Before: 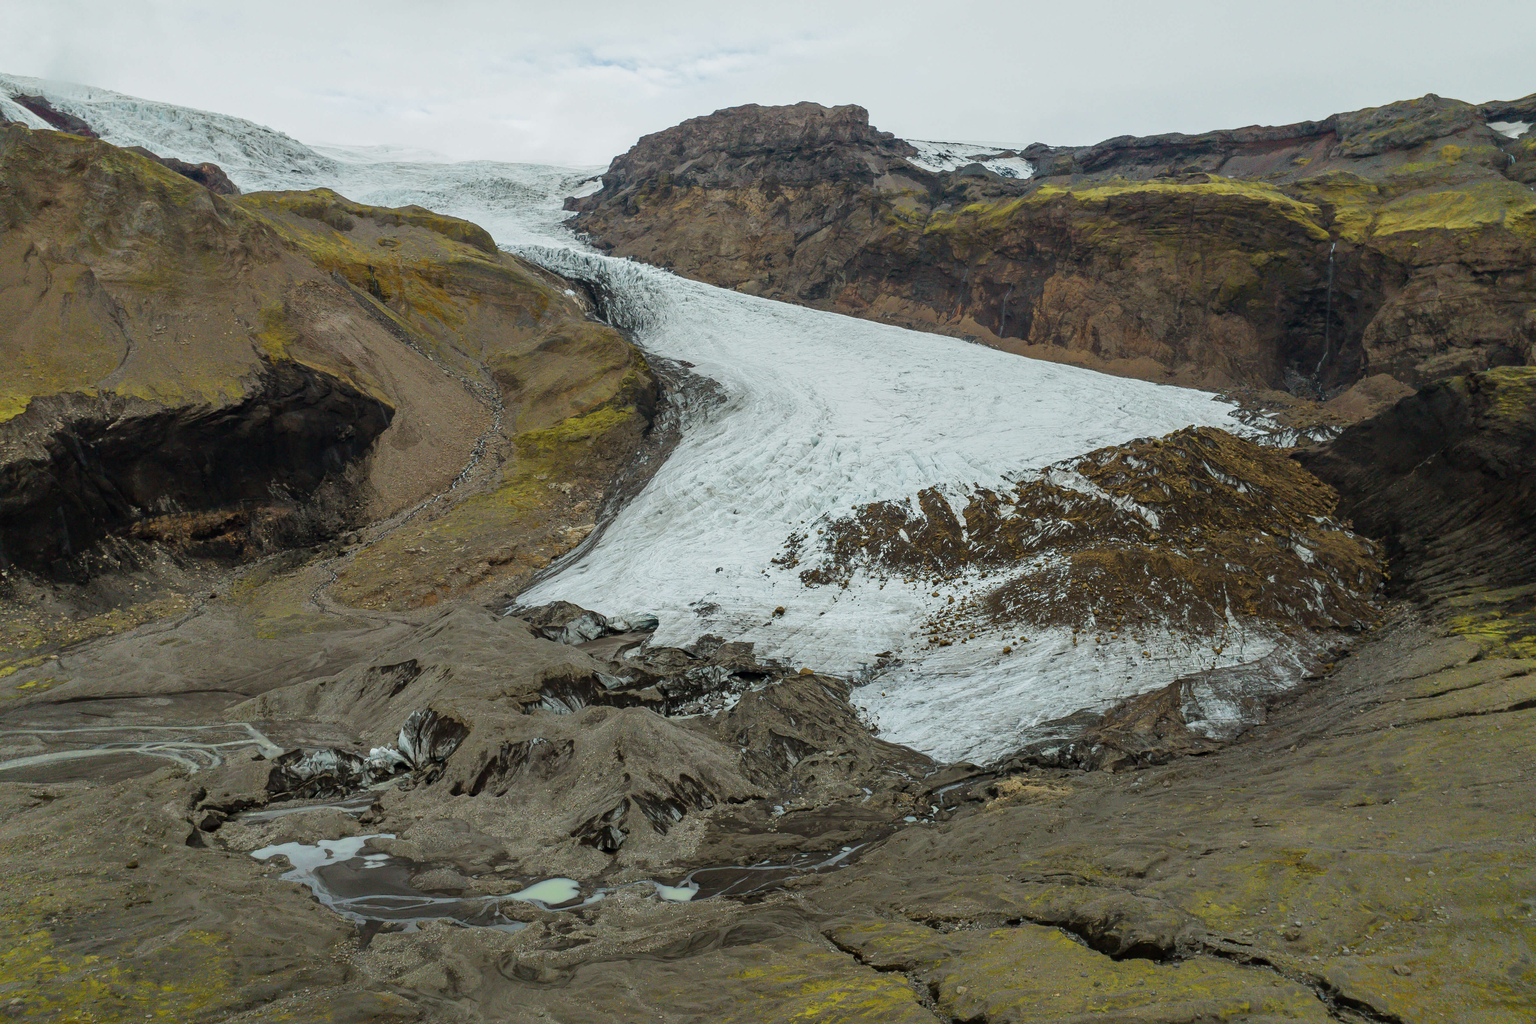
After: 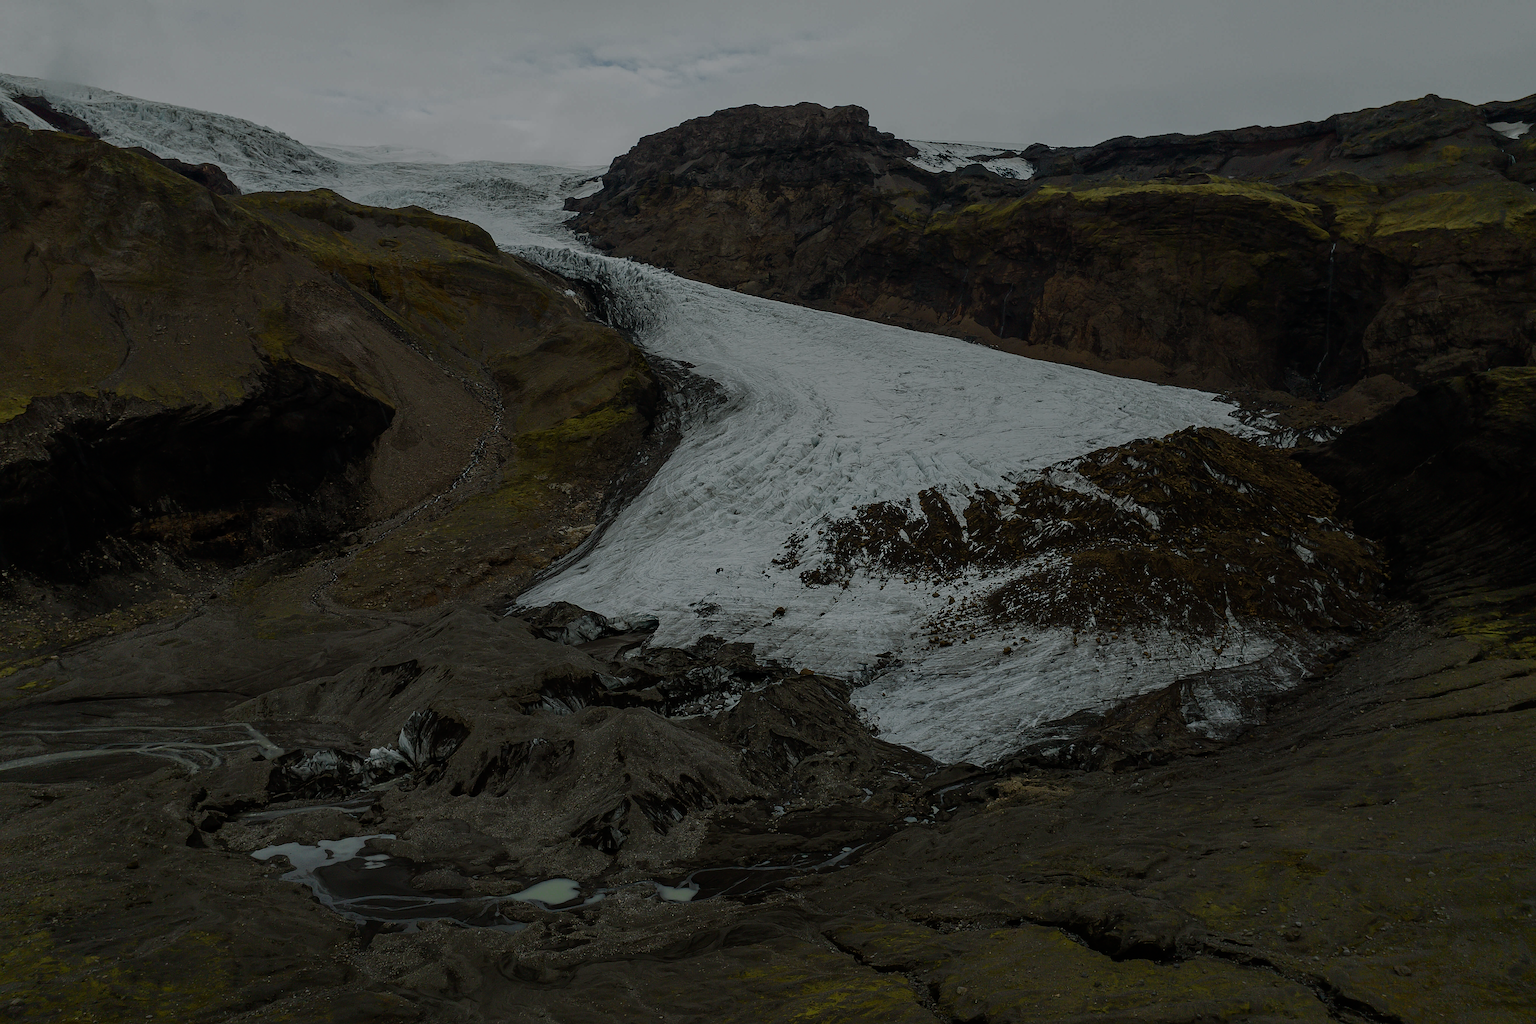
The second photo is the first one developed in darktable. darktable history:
sharpen: on, module defaults
exposure: exposure -2.002 EV, compensate highlight preservation false
tone equalizer: -8 EV -1.08 EV, -7 EV -1.01 EV, -6 EV -0.867 EV, -5 EV -0.578 EV, -3 EV 0.578 EV, -2 EV 0.867 EV, -1 EV 1.01 EV, +0 EV 1.08 EV, edges refinement/feathering 500, mask exposure compensation -1.57 EV, preserve details no
